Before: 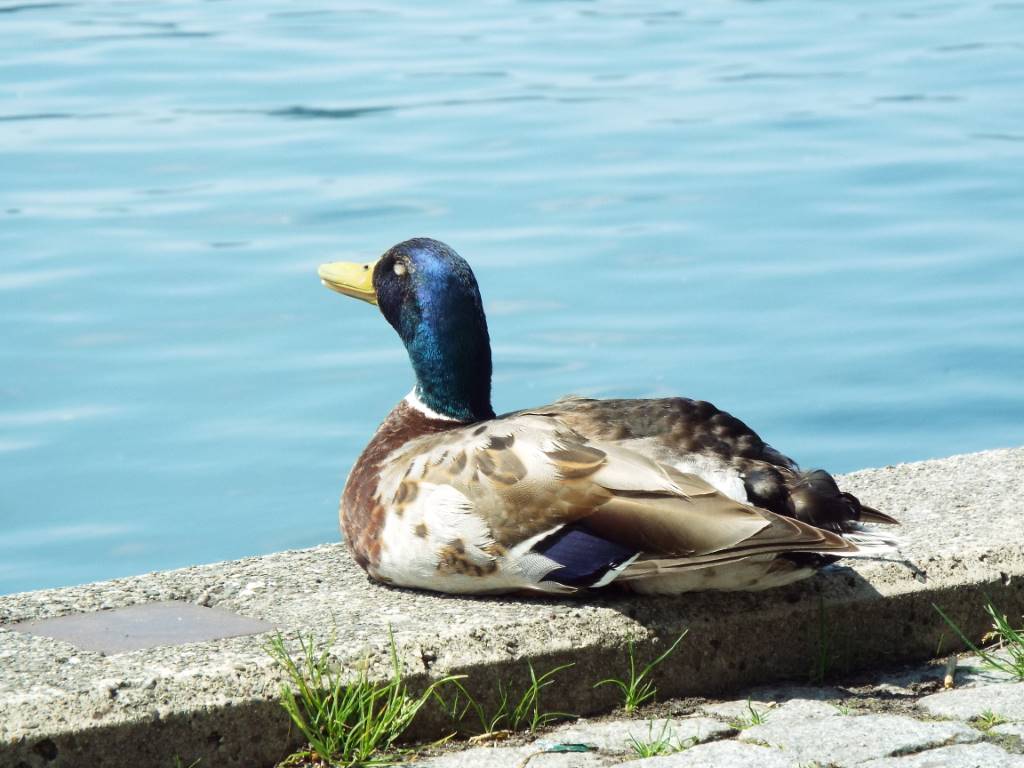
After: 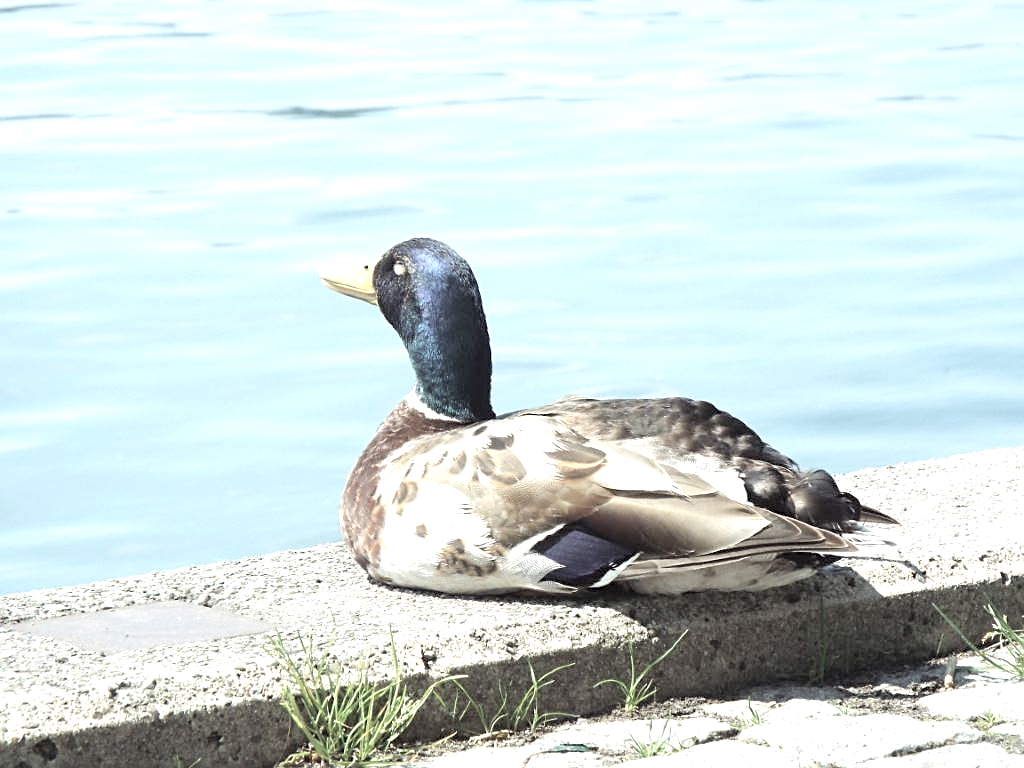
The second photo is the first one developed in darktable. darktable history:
color zones: mix -62.47%
sharpen: on, module defaults
exposure: black level correction 0, exposure 0.7 EV, compensate highlight preservation false
contrast brightness saturation: brightness 0.18, saturation -0.5
